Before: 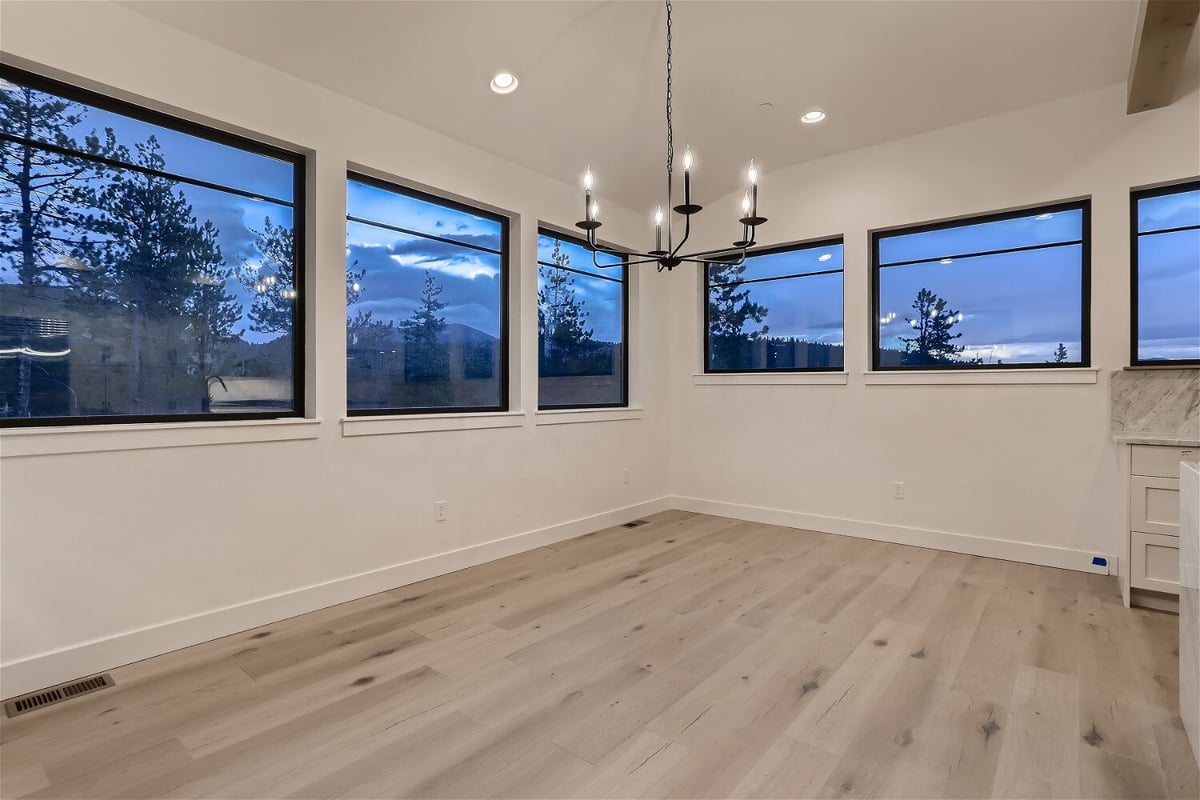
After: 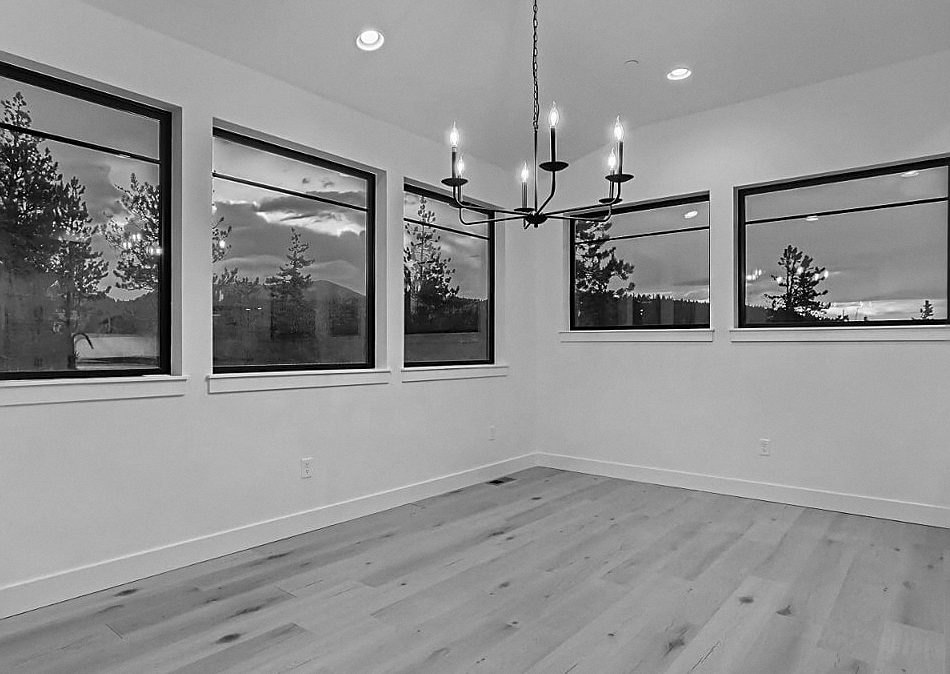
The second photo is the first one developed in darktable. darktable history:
grain: coarseness 0.09 ISO, strength 10%
monochrome: a -6.99, b 35.61, size 1.4
sharpen: on, module defaults
crop: left 11.225%, top 5.381%, right 9.565%, bottom 10.314%
